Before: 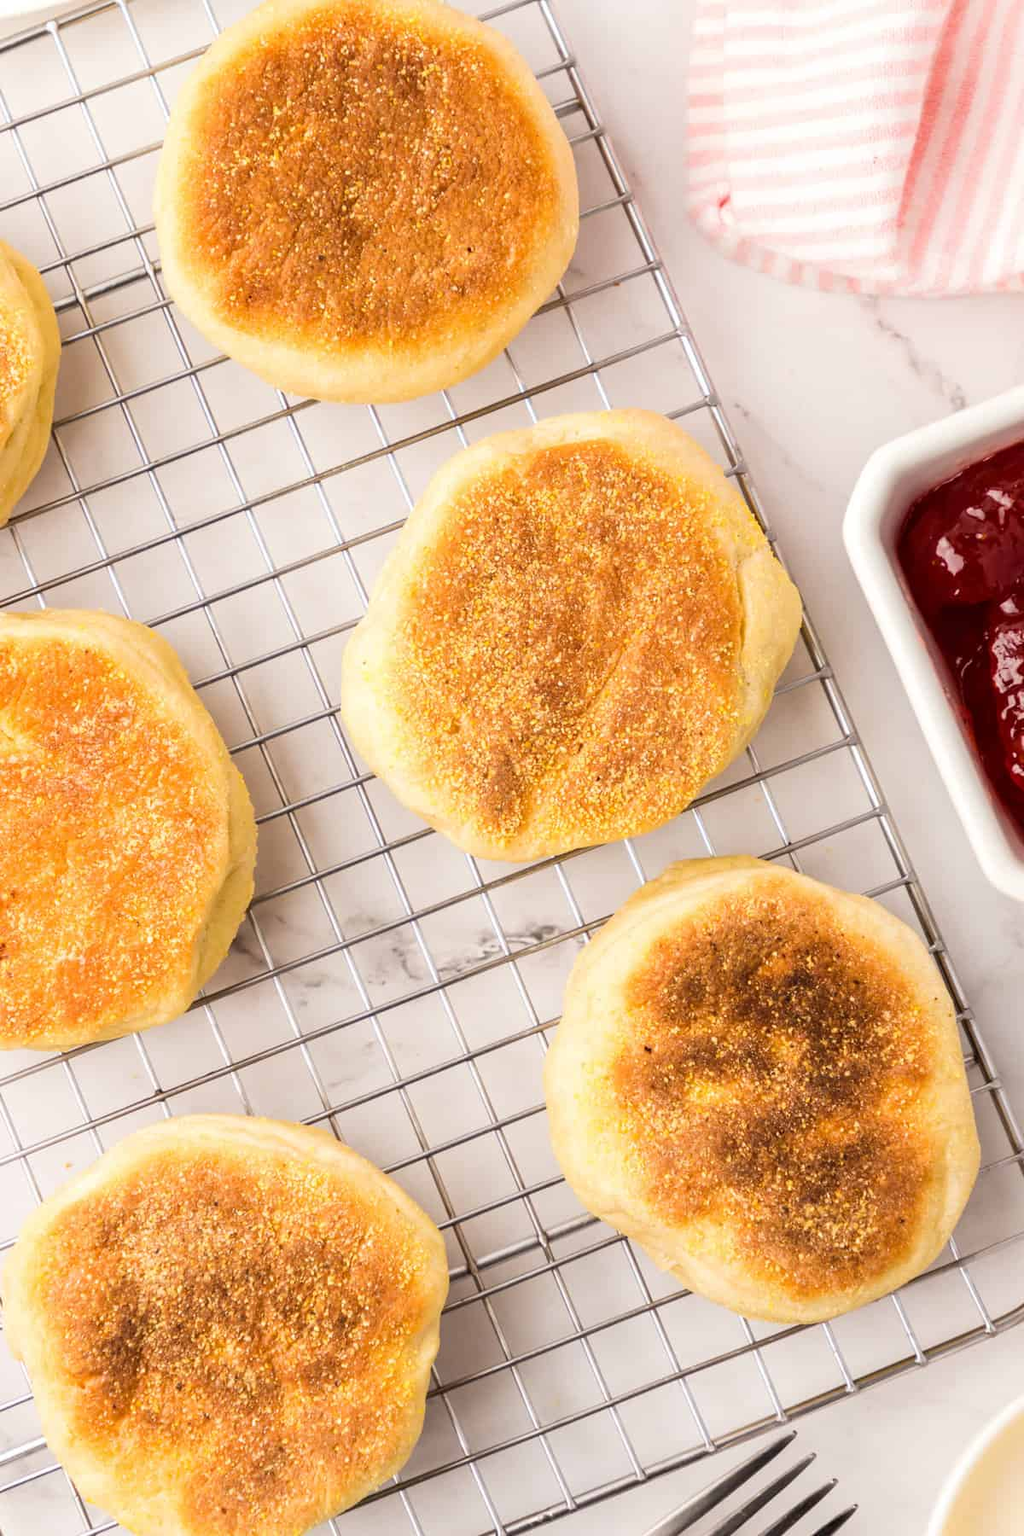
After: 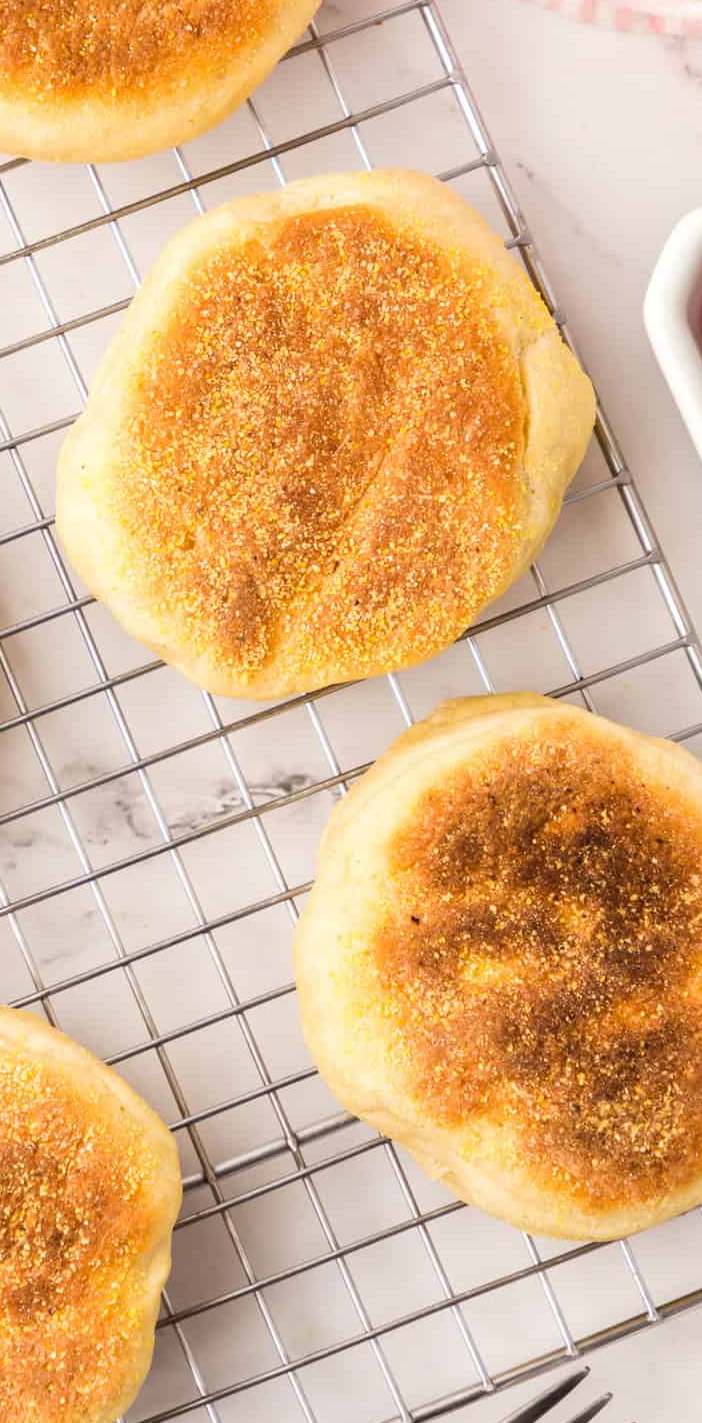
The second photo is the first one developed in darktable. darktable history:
crop and rotate: left 28.745%, top 17.25%, right 12.748%, bottom 3.667%
